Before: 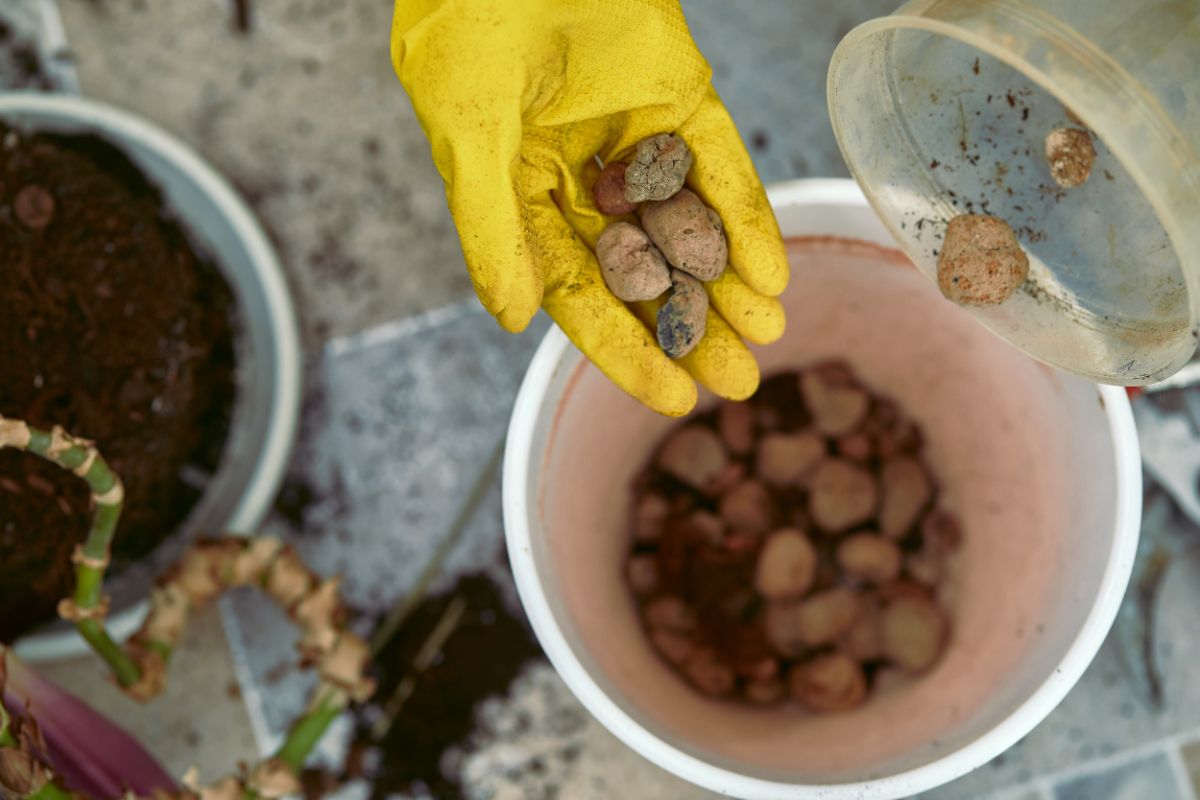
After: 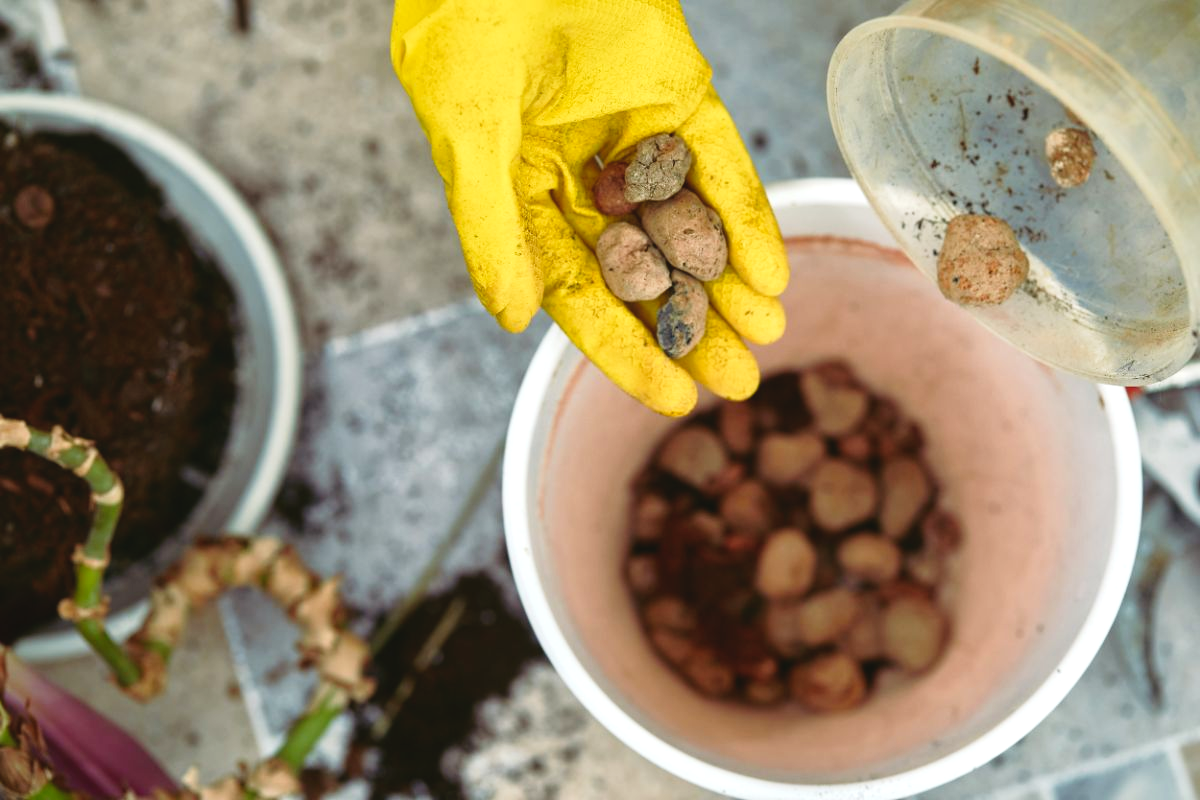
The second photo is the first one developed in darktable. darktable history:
exposure: black level correction 0, exposure 0.3 EV, compensate highlight preservation false
tone curve: curves: ch0 [(0, 0.036) (0.119, 0.115) (0.466, 0.498) (0.715, 0.767) (0.817, 0.865) (1, 0.998)]; ch1 [(0, 0) (0.377, 0.424) (0.442, 0.491) (0.487, 0.502) (0.514, 0.512) (0.536, 0.577) (0.66, 0.724) (1, 1)]; ch2 [(0, 0) (0.38, 0.405) (0.463, 0.443) (0.492, 0.486) (0.526, 0.541) (0.578, 0.598) (1, 1)], preserve colors none
